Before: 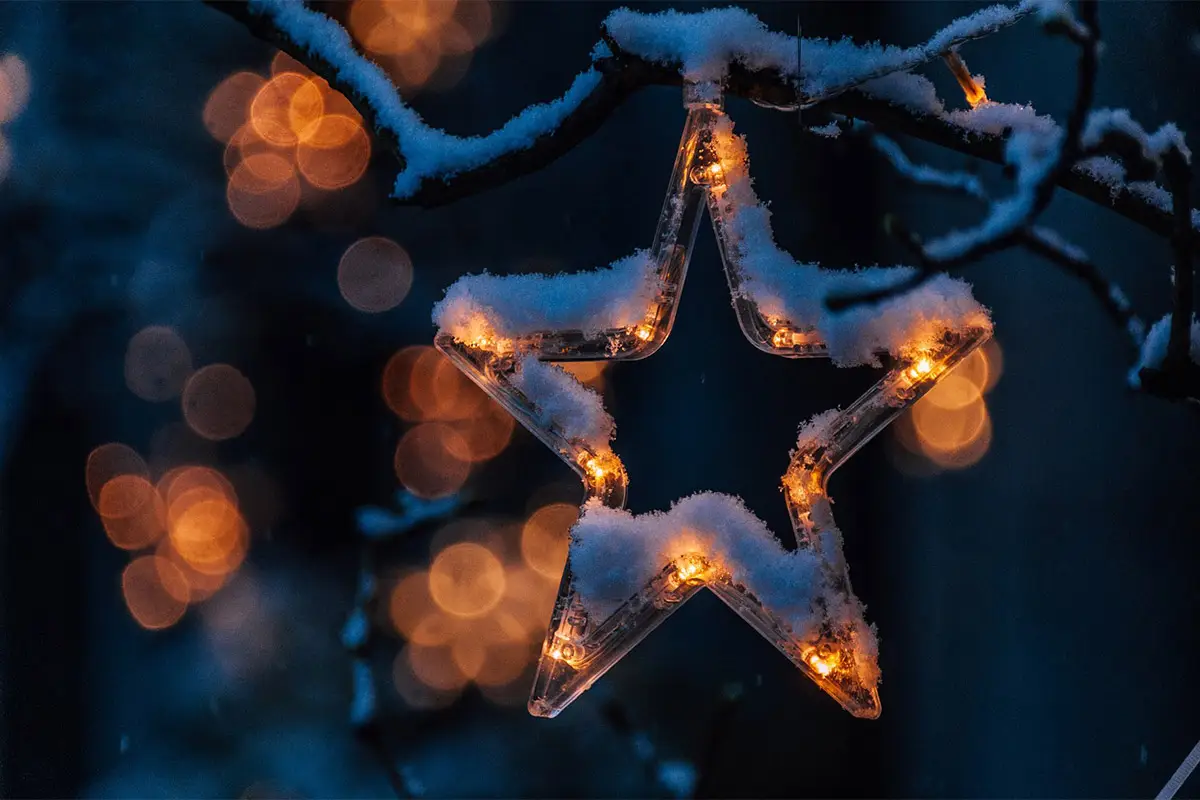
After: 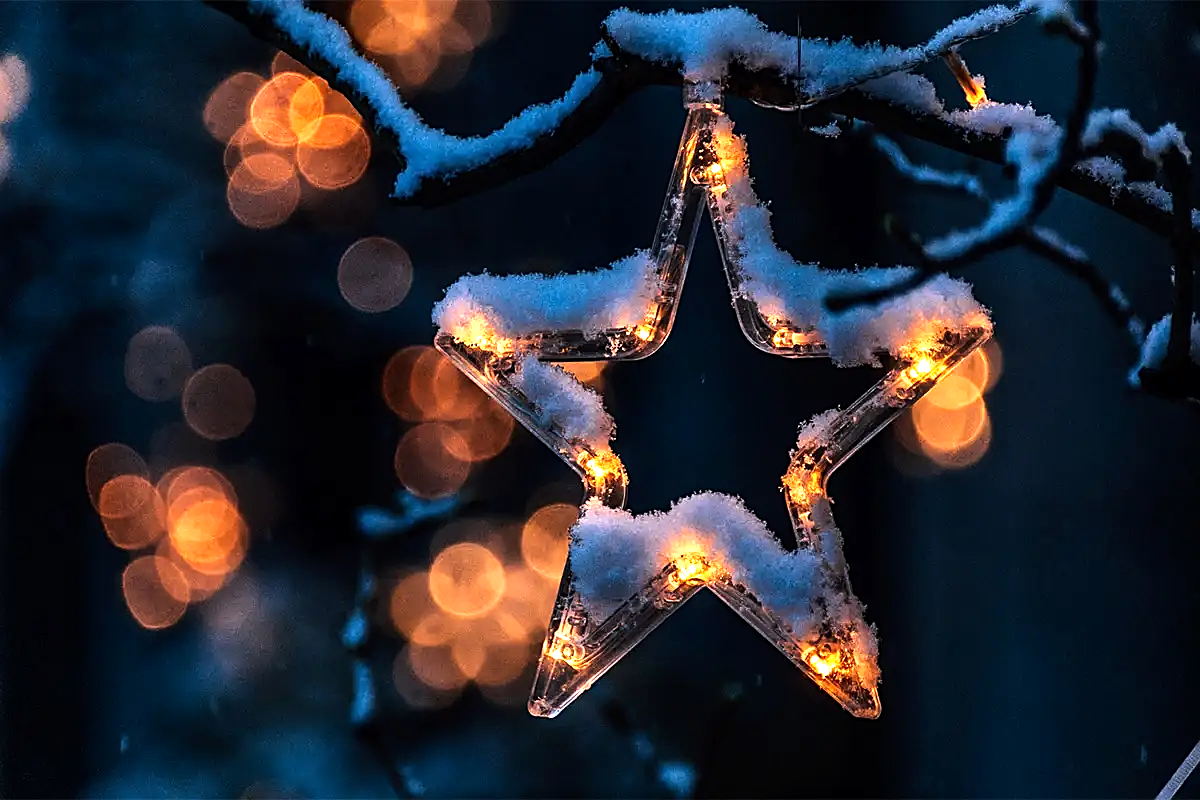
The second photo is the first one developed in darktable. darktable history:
exposure: black level correction 0.001, exposure 0.5 EV, compensate exposure bias true, compensate highlight preservation false
sharpen: on, module defaults
tone equalizer: -8 EV -0.75 EV, -7 EV -0.7 EV, -6 EV -0.6 EV, -5 EV -0.4 EV, -3 EV 0.4 EV, -2 EV 0.6 EV, -1 EV 0.7 EV, +0 EV 0.75 EV, edges refinement/feathering 500, mask exposure compensation -1.57 EV, preserve details no
